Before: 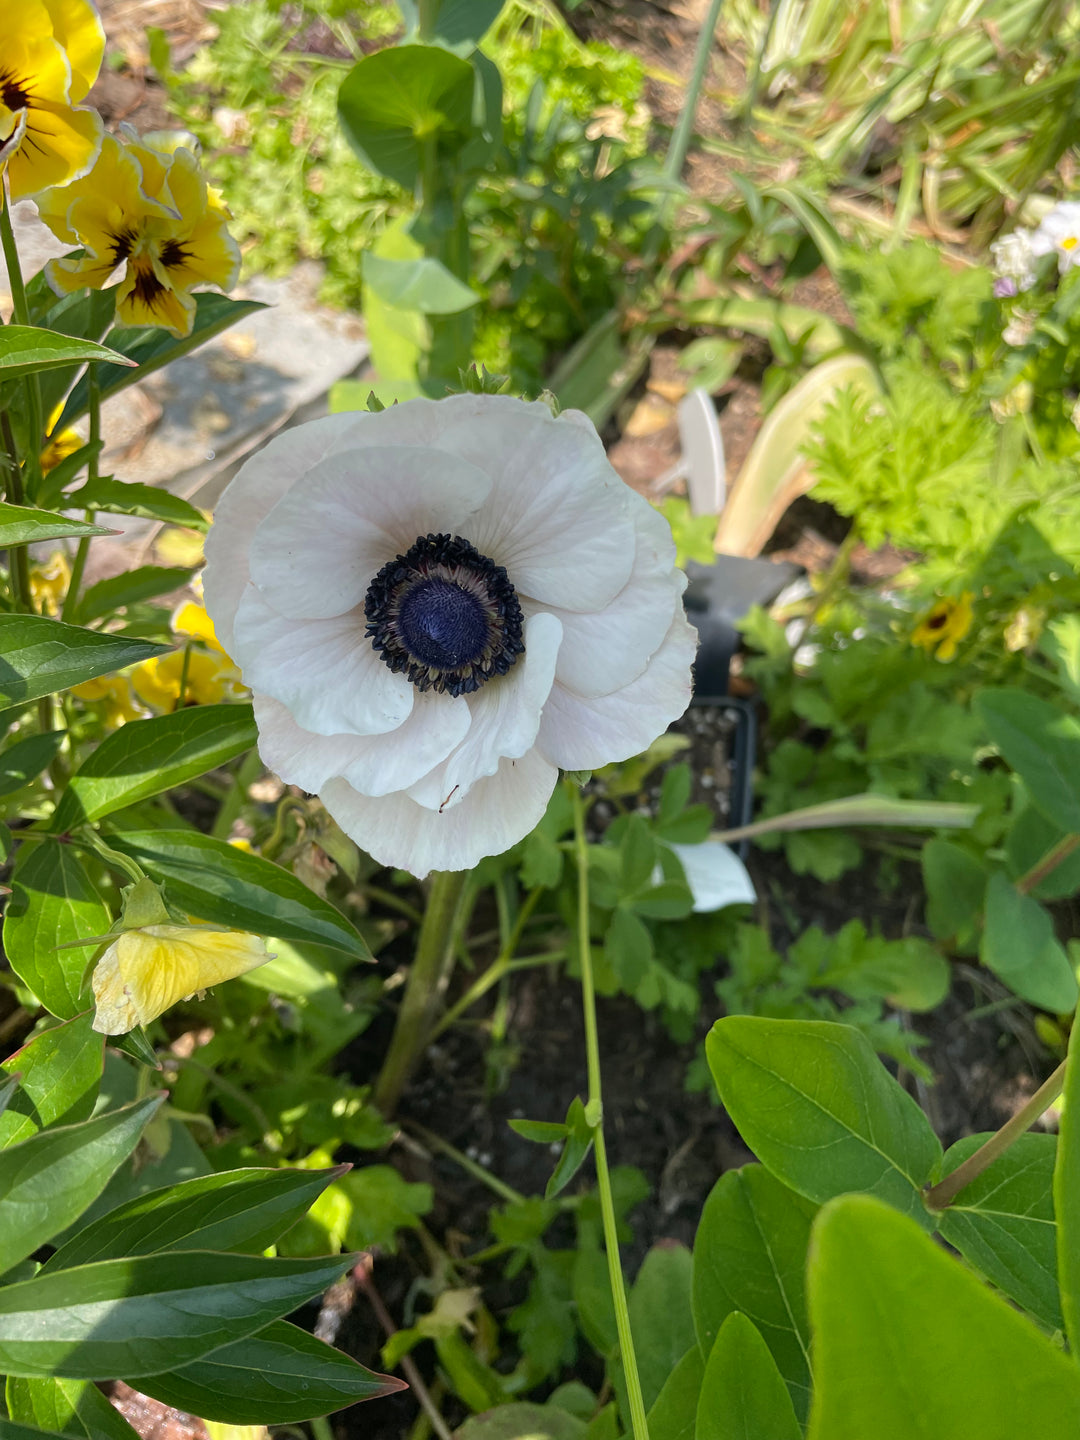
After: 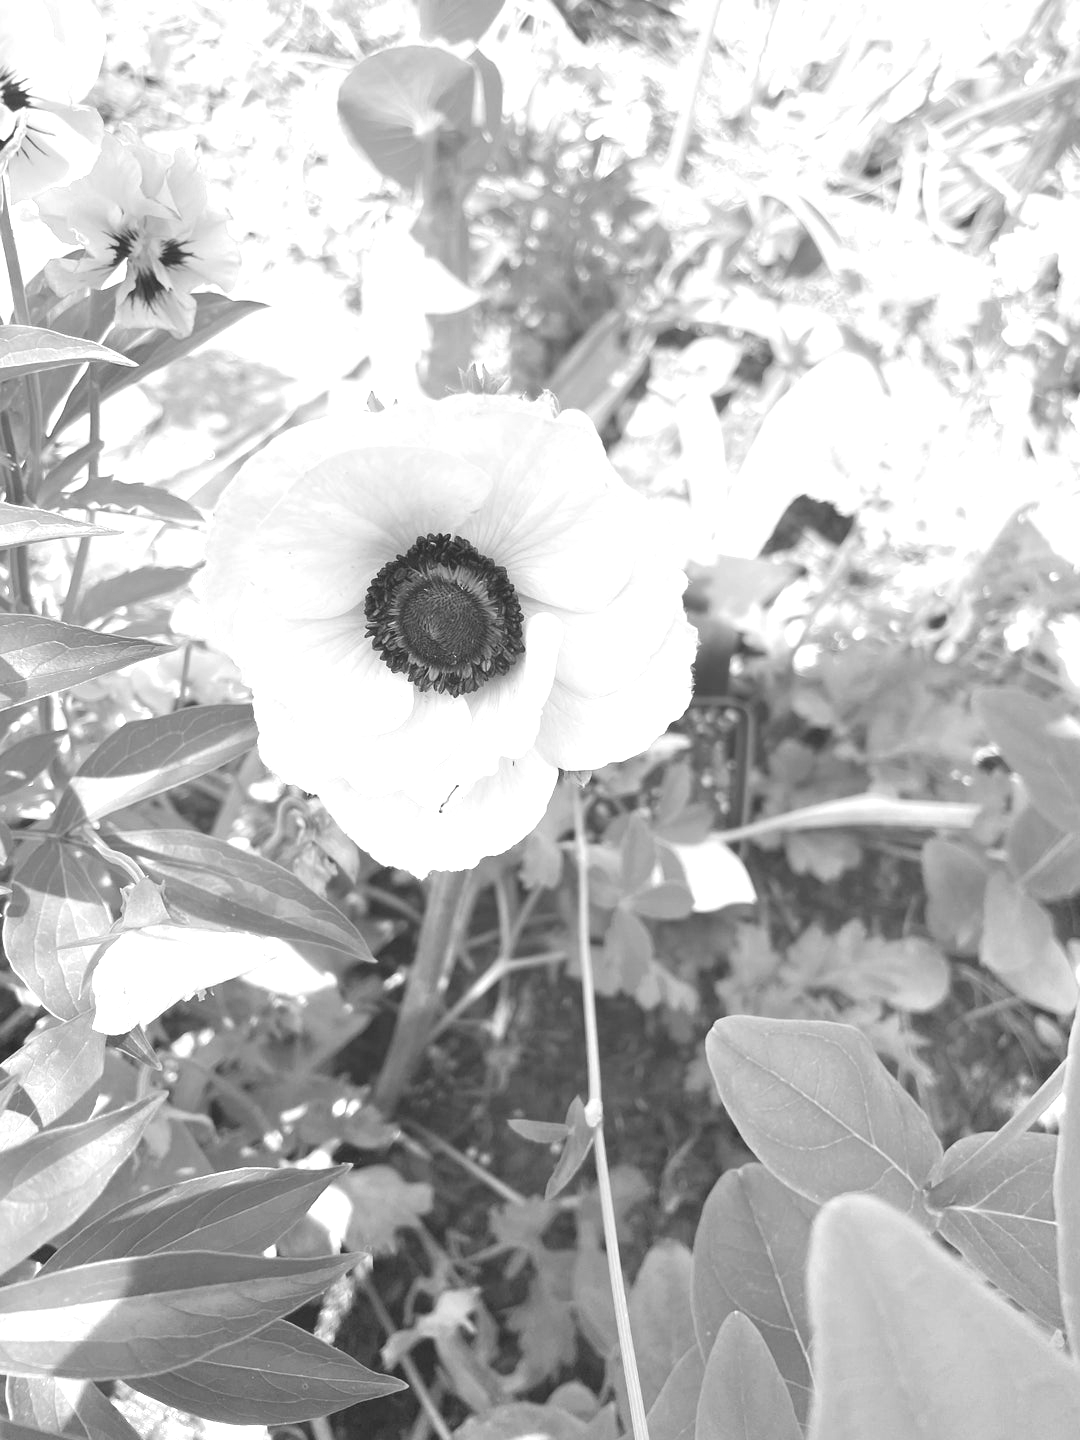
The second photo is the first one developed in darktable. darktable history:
color balance: output saturation 98.5%
local contrast: detail 70%
monochrome: a -35.87, b 49.73, size 1.7
exposure: black level correction 0, exposure 1.625 EV, compensate exposure bias true, compensate highlight preservation false
